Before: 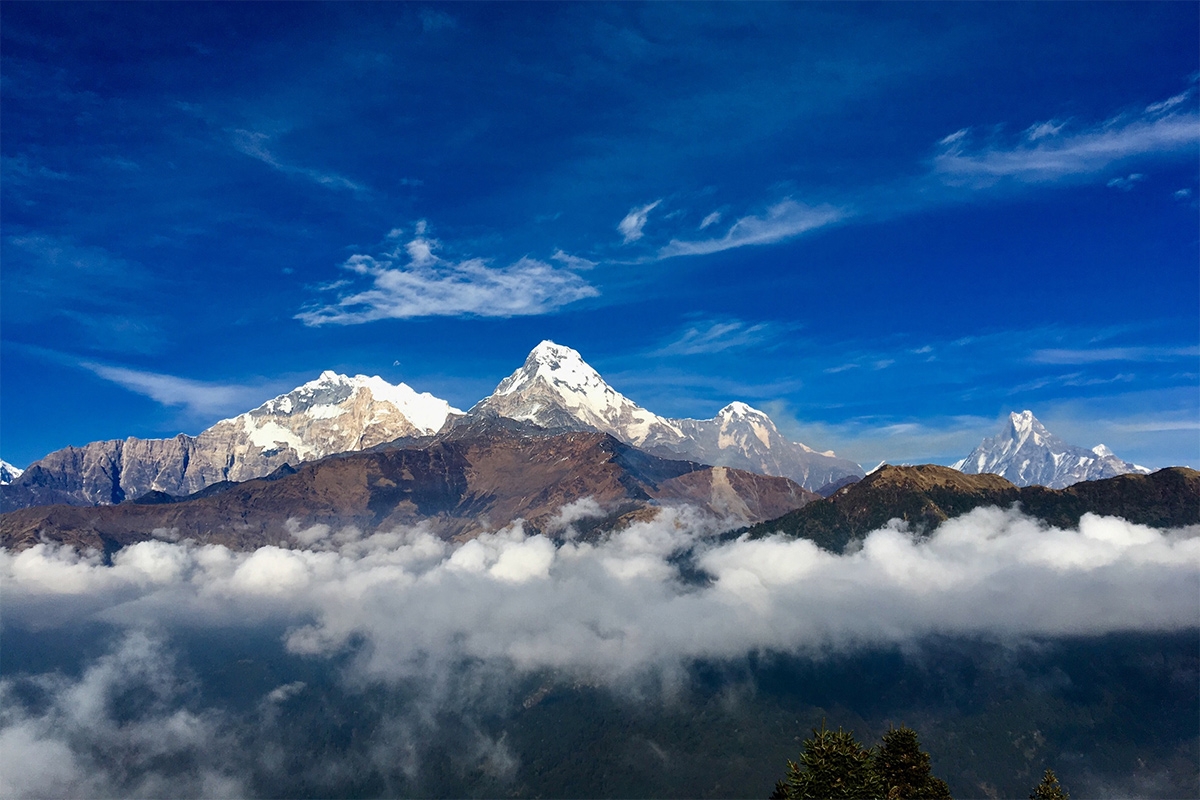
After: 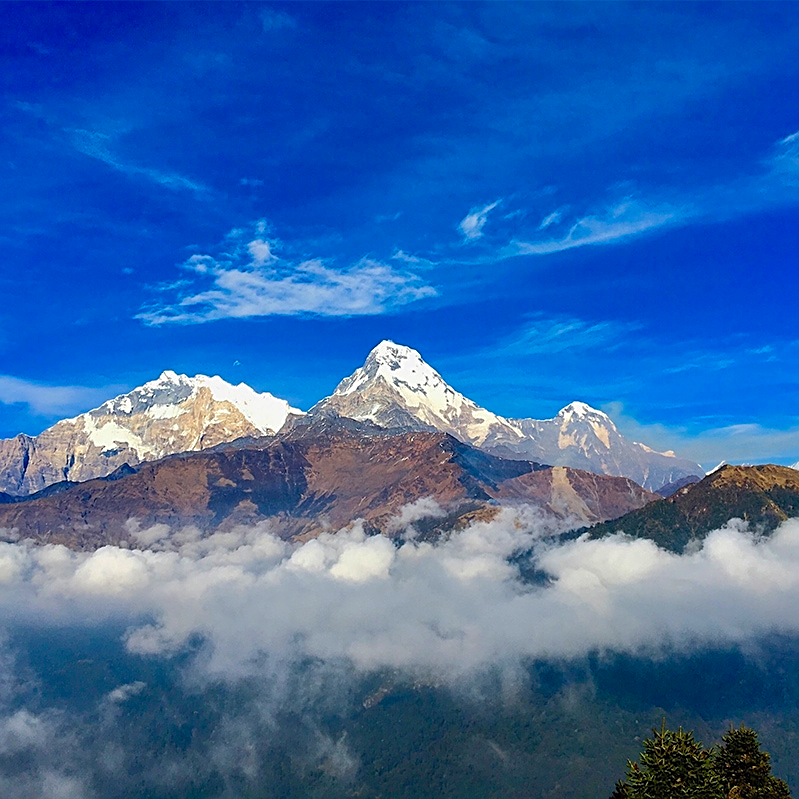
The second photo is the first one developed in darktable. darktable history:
sharpen: on, module defaults
crop and rotate: left 13.342%, right 19.991%
shadows and highlights: on, module defaults
color balance rgb: perceptual saturation grading › global saturation 25%, perceptual brilliance grading › mid-tones 10%, perceptual brilliance grading › shadows 15%, global vibrance 20%
